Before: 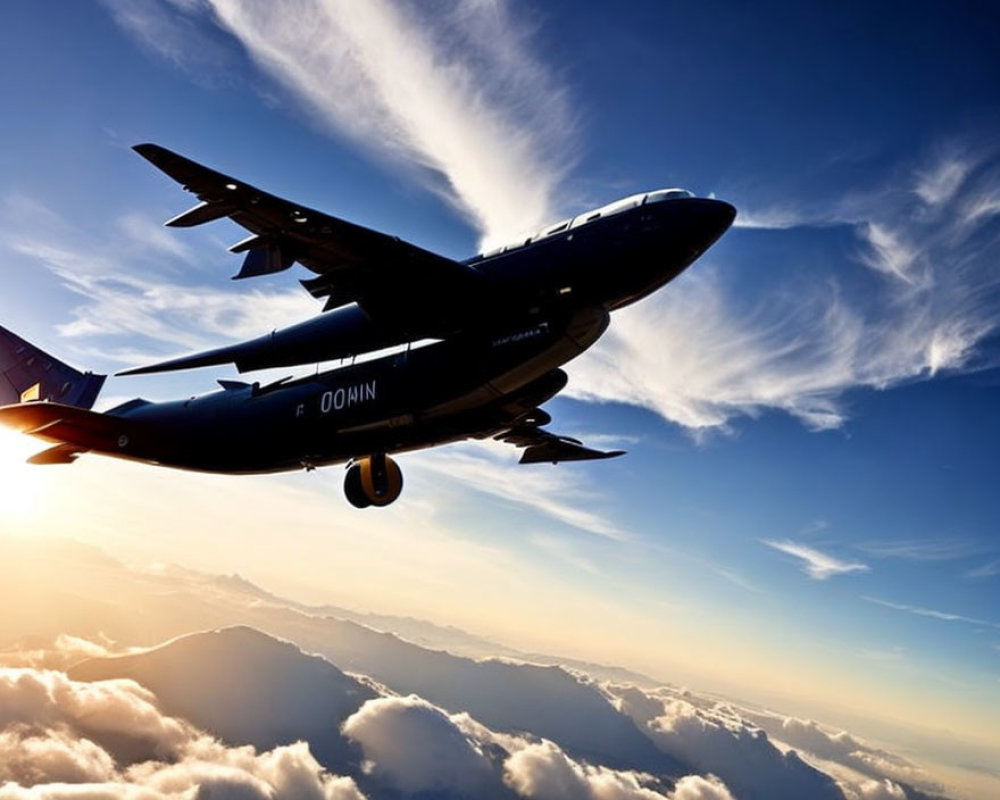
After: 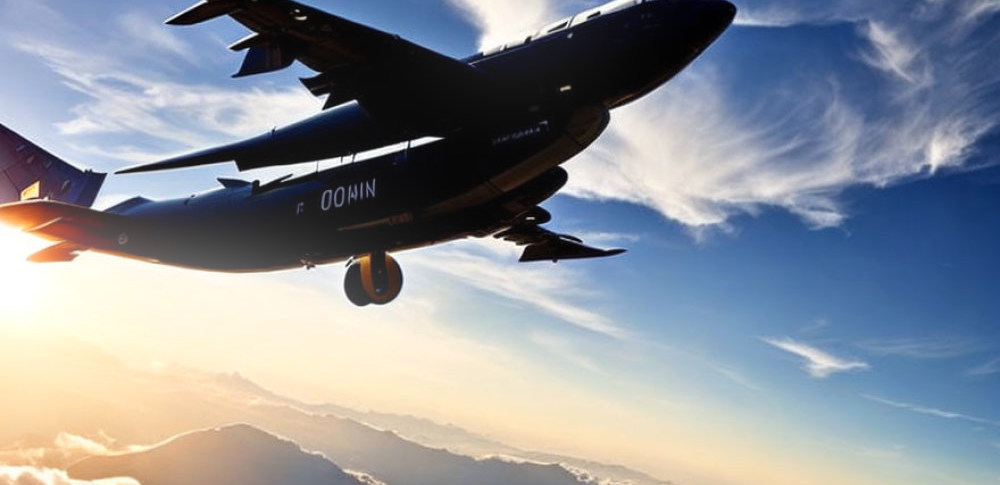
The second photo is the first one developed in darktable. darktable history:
crop and rotate: top 25.357%, bottom 13.942%
bloom: size 13.65%, threshold 98.39%, strength 4.82%
tone equalizer: on, module defaults
